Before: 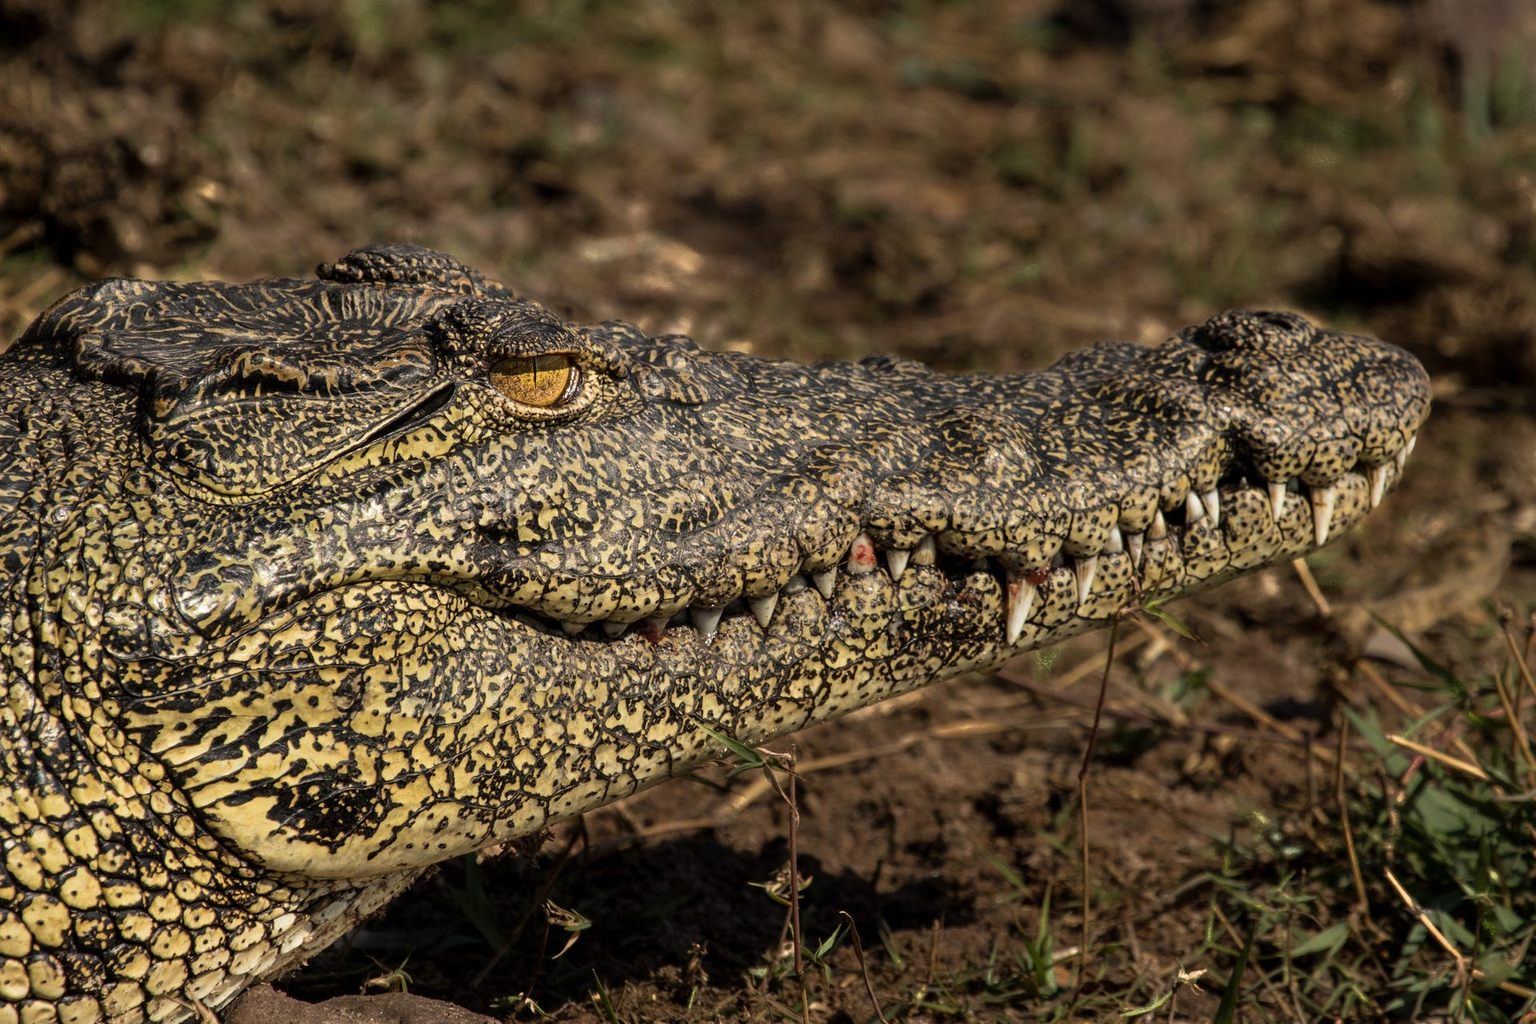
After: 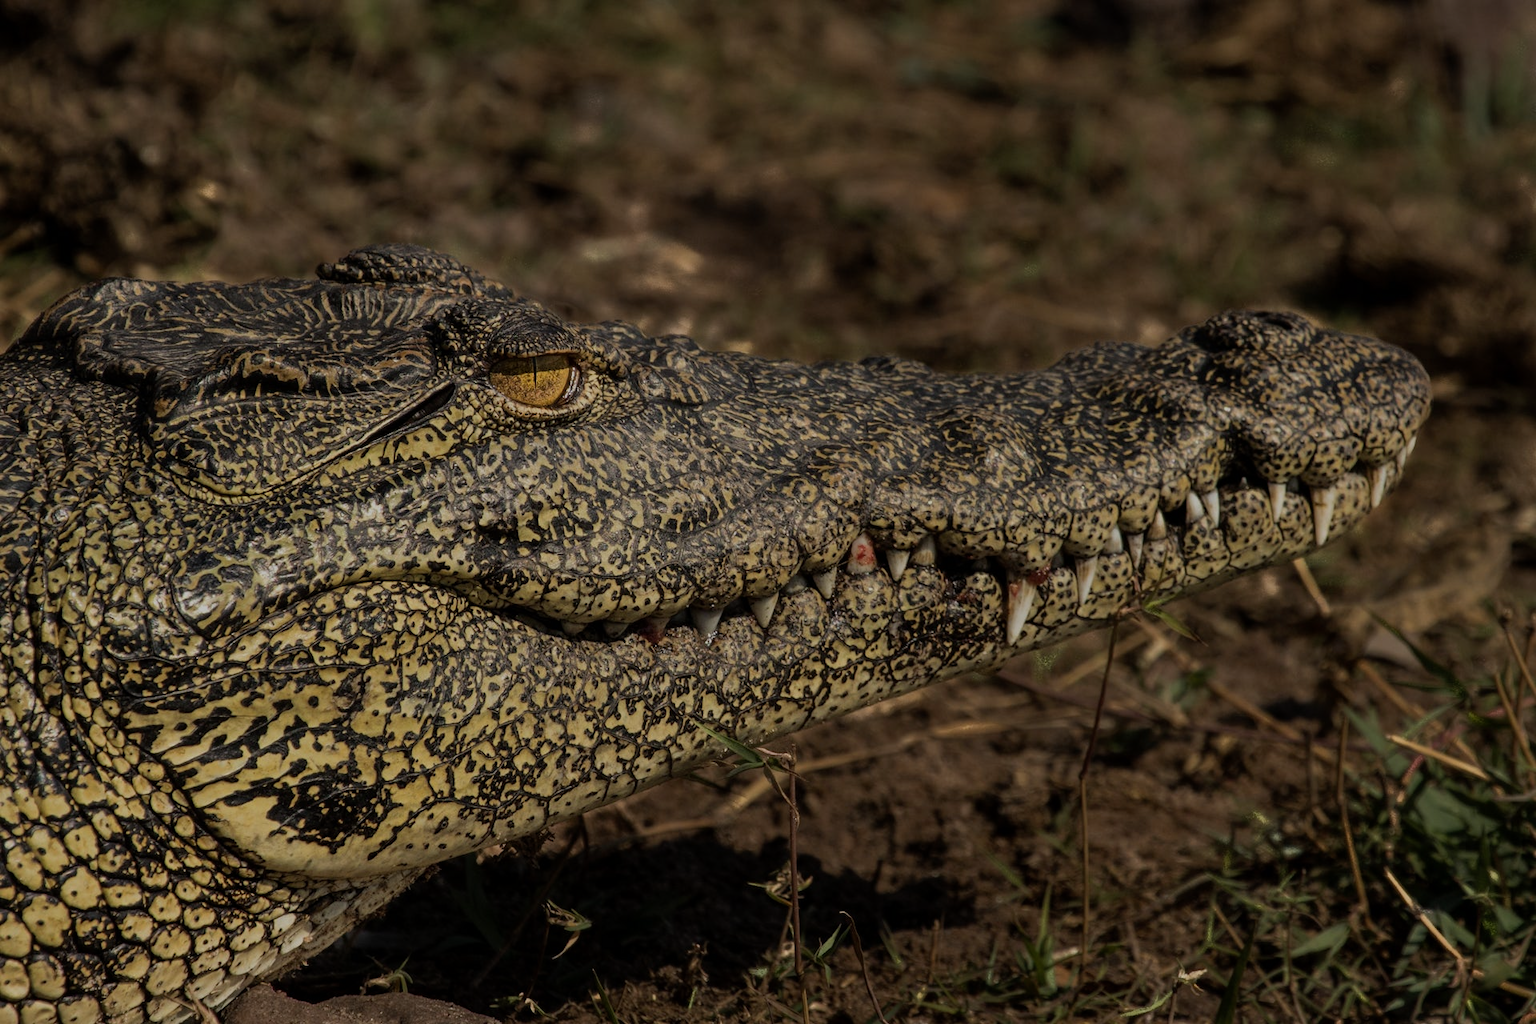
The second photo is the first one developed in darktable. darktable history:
exposure: exposure -0.952 EV, compensate highlight preservation false
